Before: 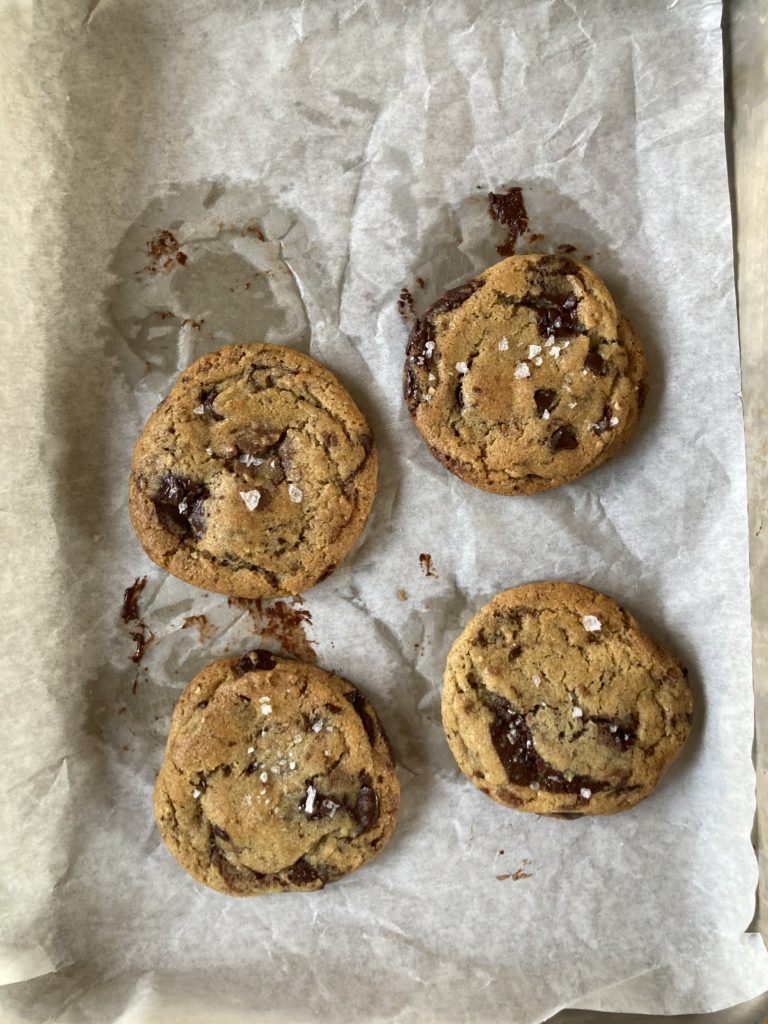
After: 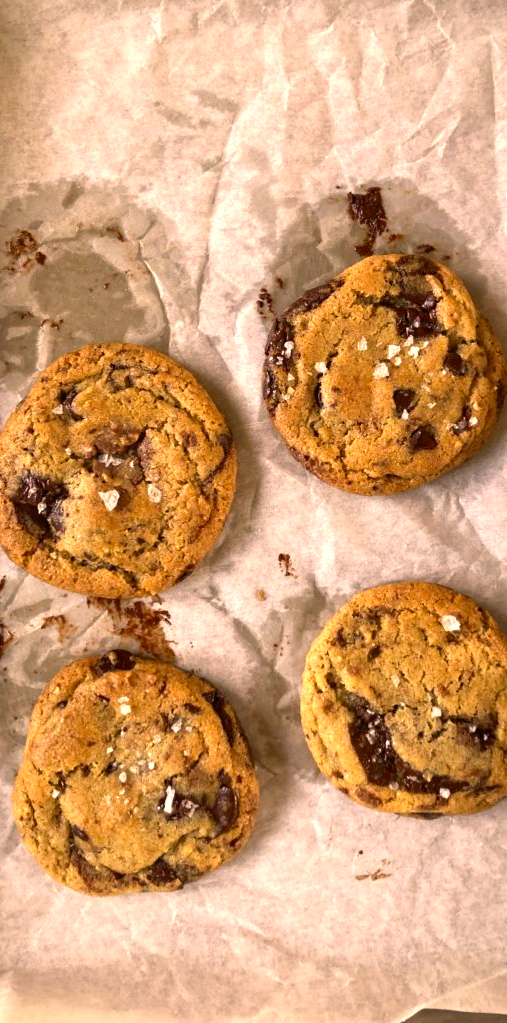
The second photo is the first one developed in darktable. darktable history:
crop and rotate: left 18.442%, right 15.508%
exposure: black level correction 0, exposure 0.5 EV, compensate exposure bias true, compensate highlight preservation false
color correction: highlights a* 17.88, highlights b* 18.79
